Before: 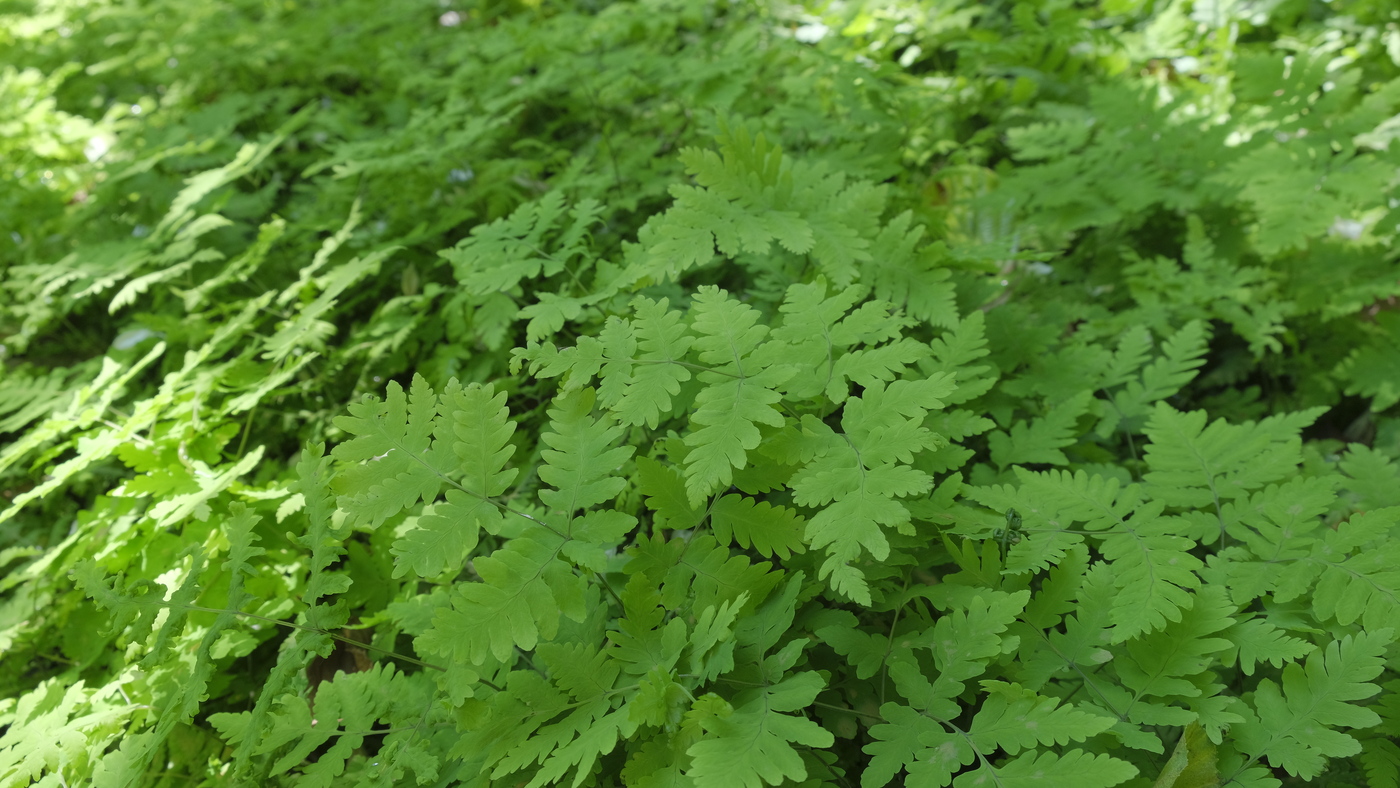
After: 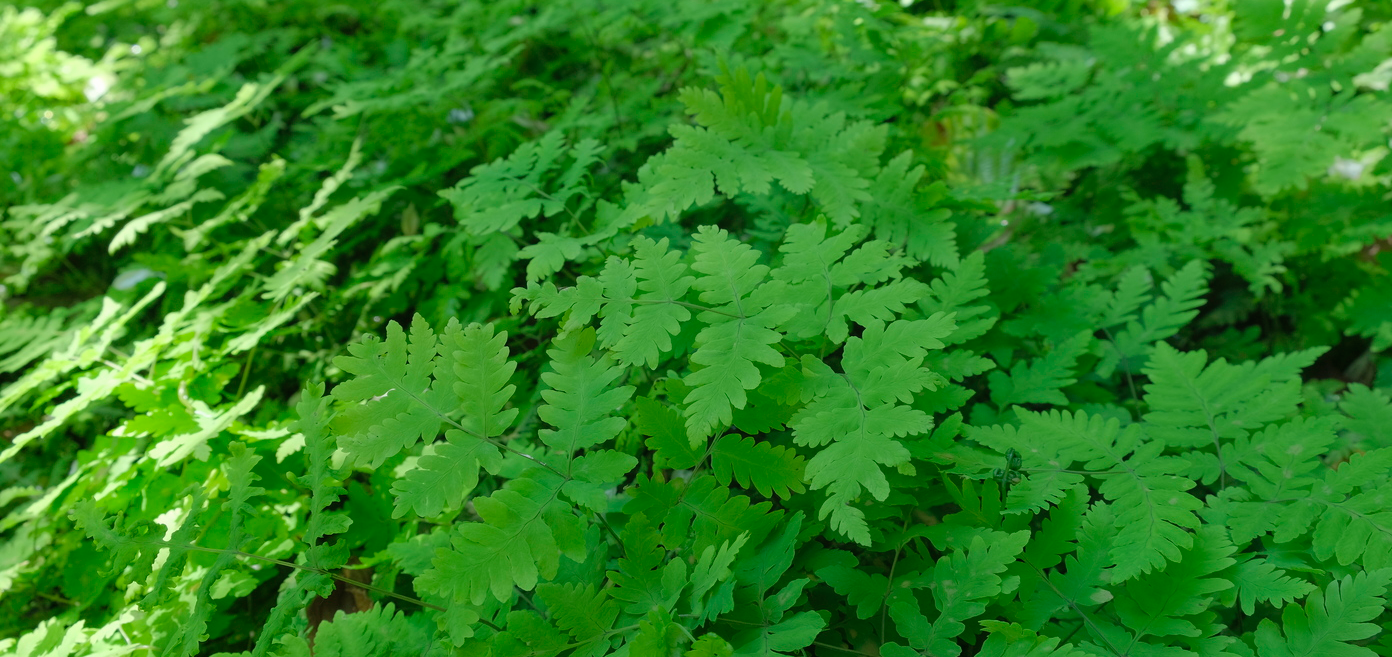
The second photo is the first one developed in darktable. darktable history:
crop: top 7.625%, bottom 8.027%
local contrast: mode bilateral grid, contrast 100, coarseness 100, detail 91%, midtone range 0.2
